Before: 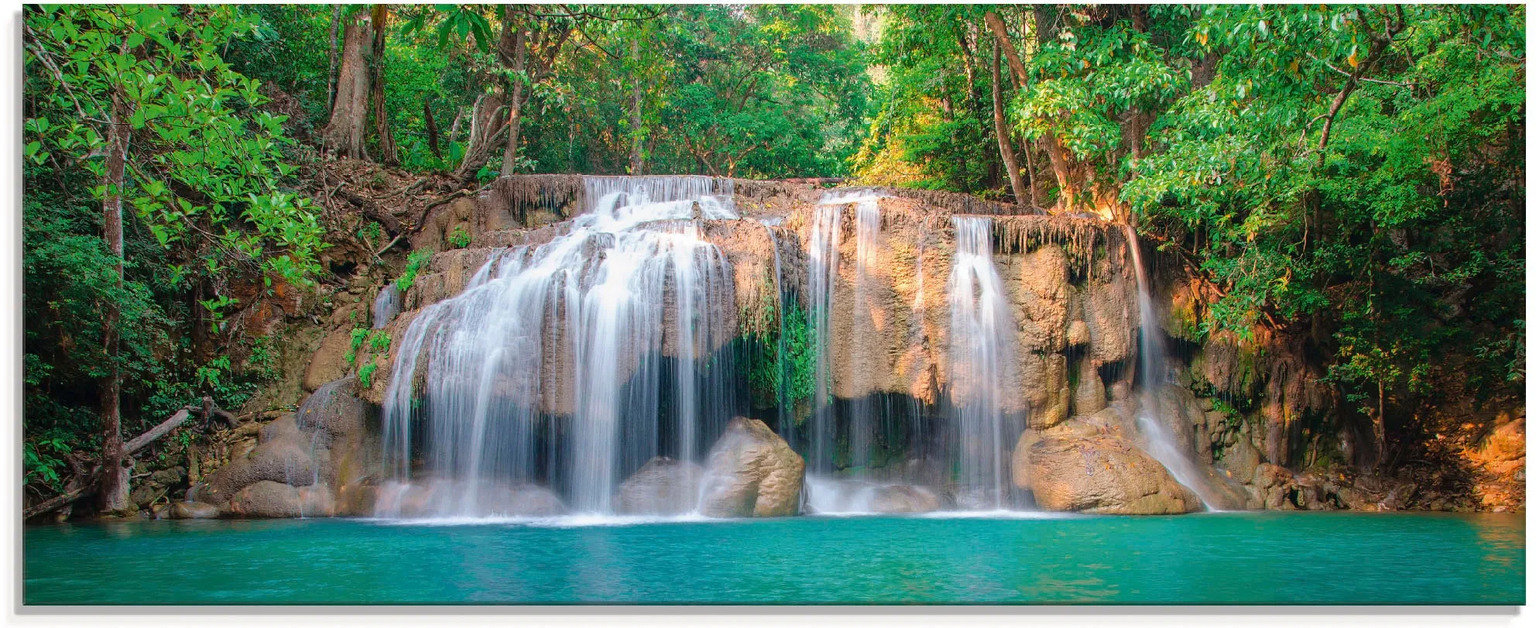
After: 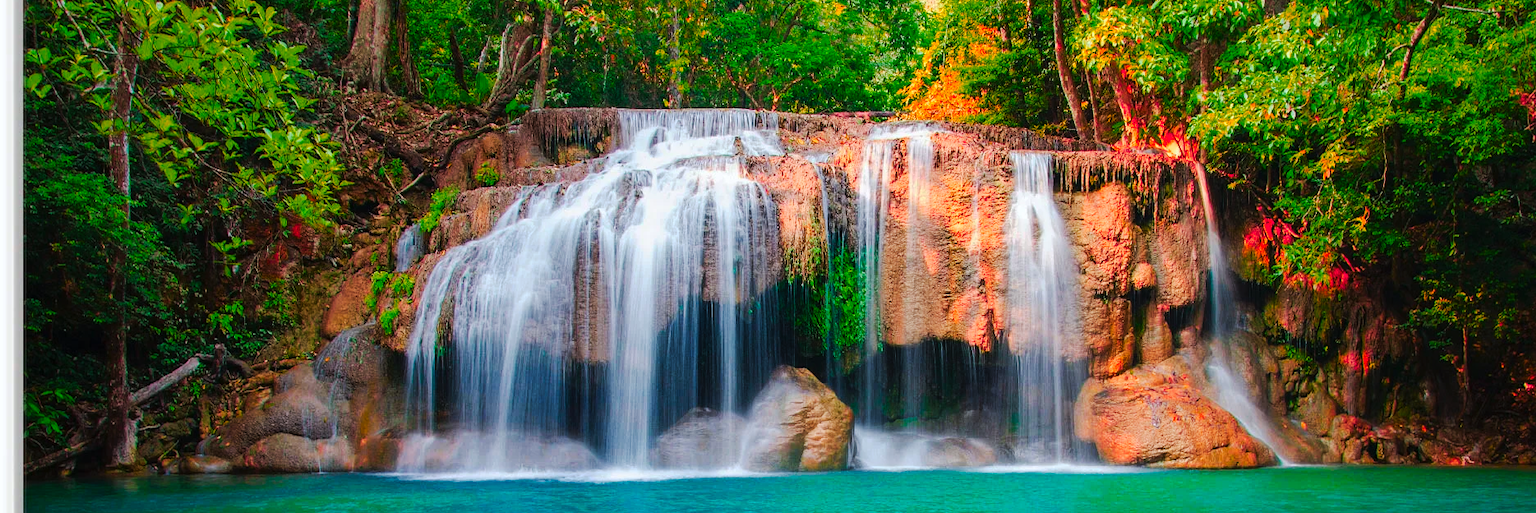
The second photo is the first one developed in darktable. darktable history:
crop and rotate: angle 0.03°, top 11.643%, right 5.651%, bottom 11.189%
color zones: curves: ch1 [(0.24, 0.629) (0.75, 0.5)]; ch2 [(0.255, 0.454) (0.745, 0.491)], mix 102.12%
white balance: red 0.986, blue 1.01
tone curve: curves: ch0 [(0, 0) (0.003, 0.003) (0.011, 0.009) (0.025, 0.018) (0.044, 0.028) (0.069, 0.038) (0.1, 0.049) (0.136, 0.062) (0.177, 0.089) (0.224, 0.123) (0.277, 0.165) (0.335, 0.223) (0.399, 0.293) (0.468, 0.385) (0.543, 0.497) (0.623, 0.613) (0.709, 0.716) (0.801, 0.802) (0.898, 0.887) (1, 1)], preserve colors none
